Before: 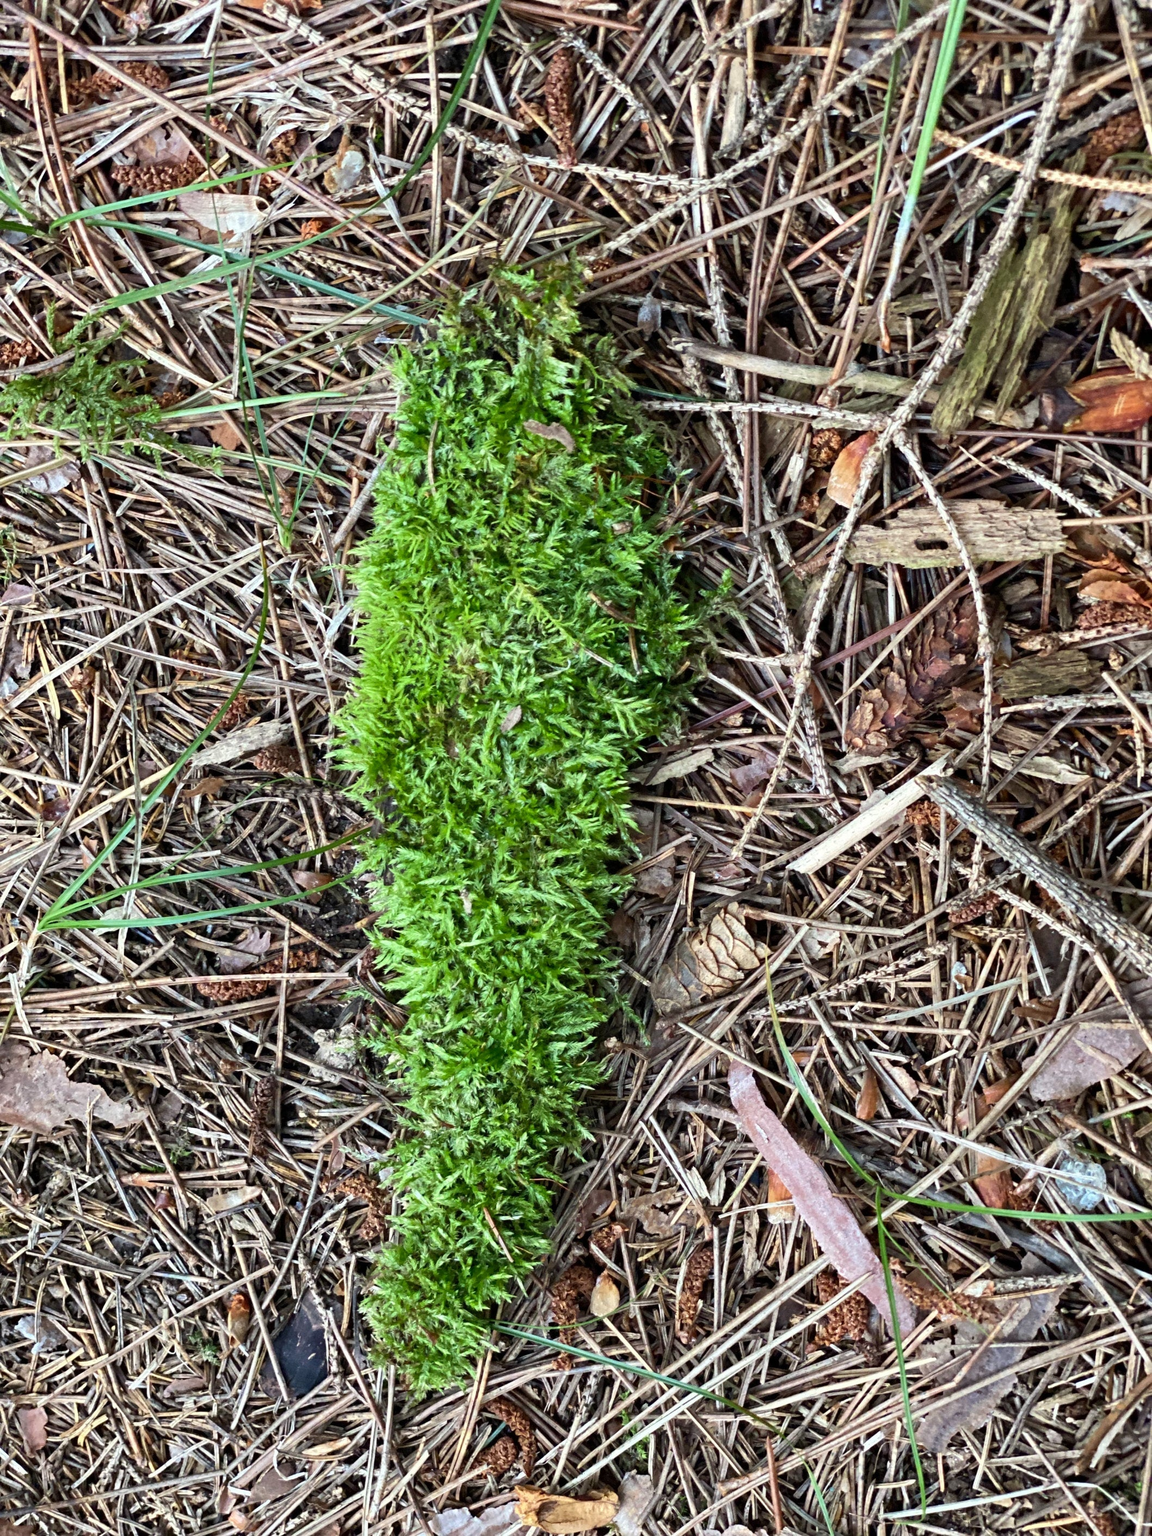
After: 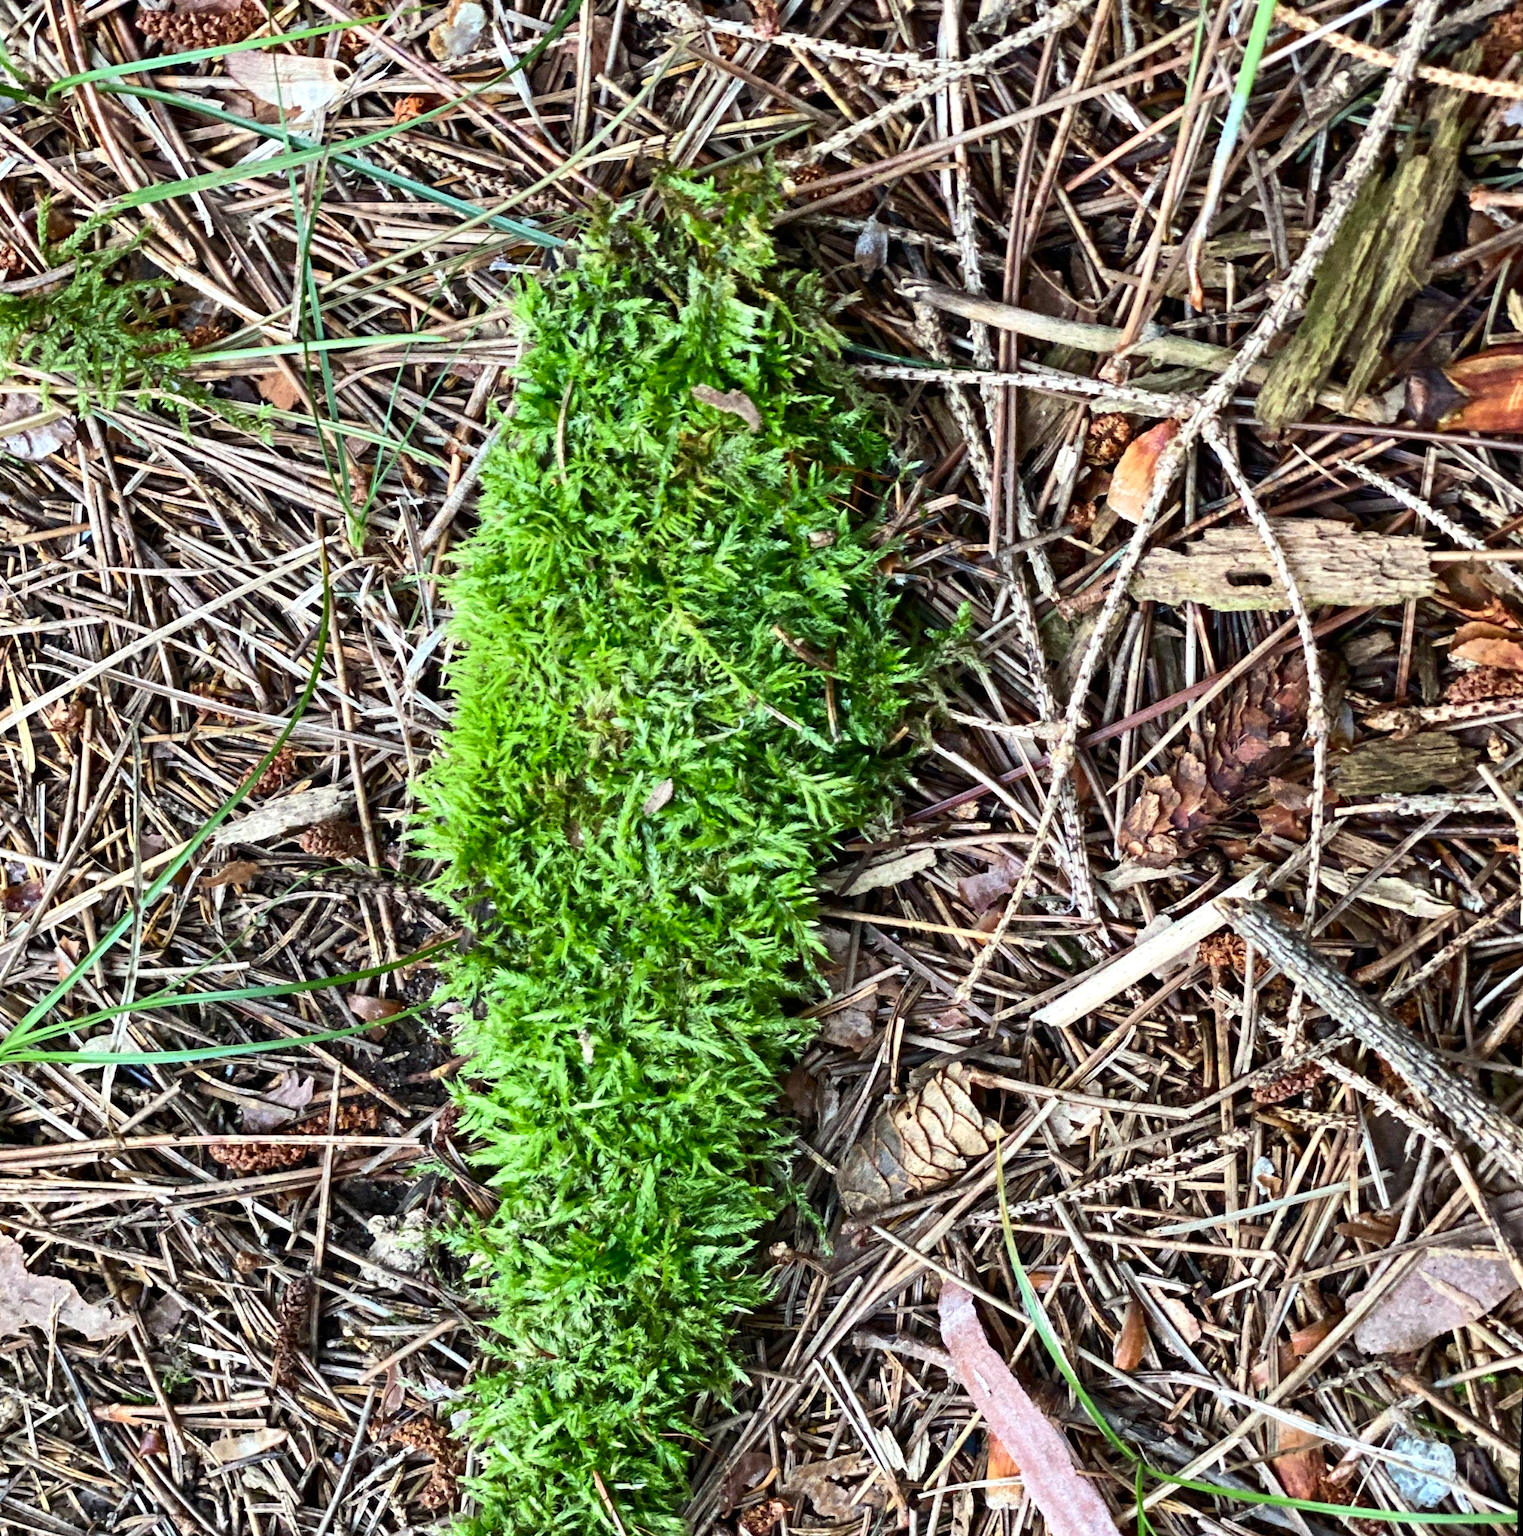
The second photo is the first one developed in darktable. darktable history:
rotate and perspective: rotation 2.27°, automatic cropping off
contrast brightness saturation: contrast 0.15, brightness -0.01, saturation 0.1
crop: left 5.596%, top 10.314%, right 3.534%, bottom 19.395%
exposure: exposure 0.197 EV, compensate highlight preservation false
